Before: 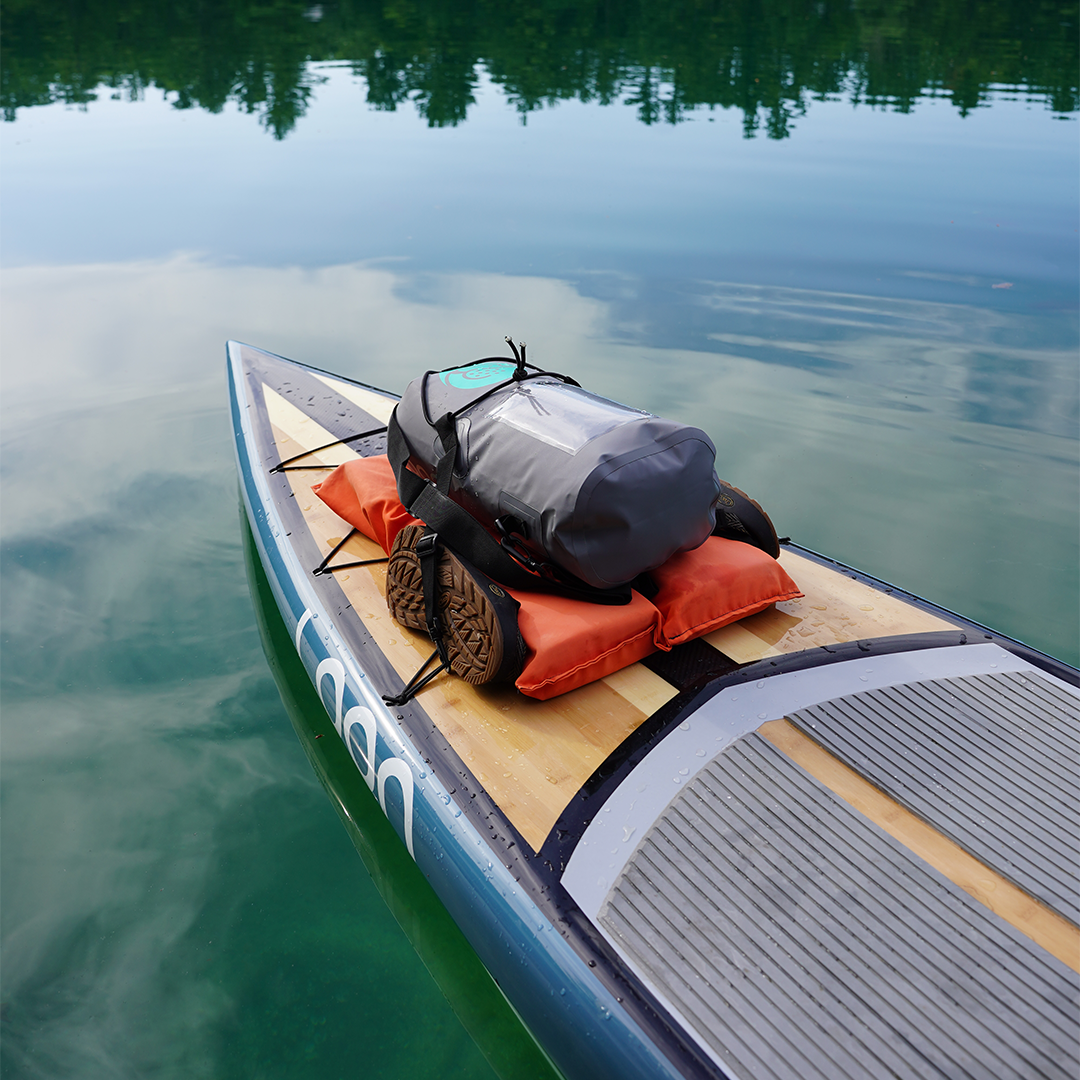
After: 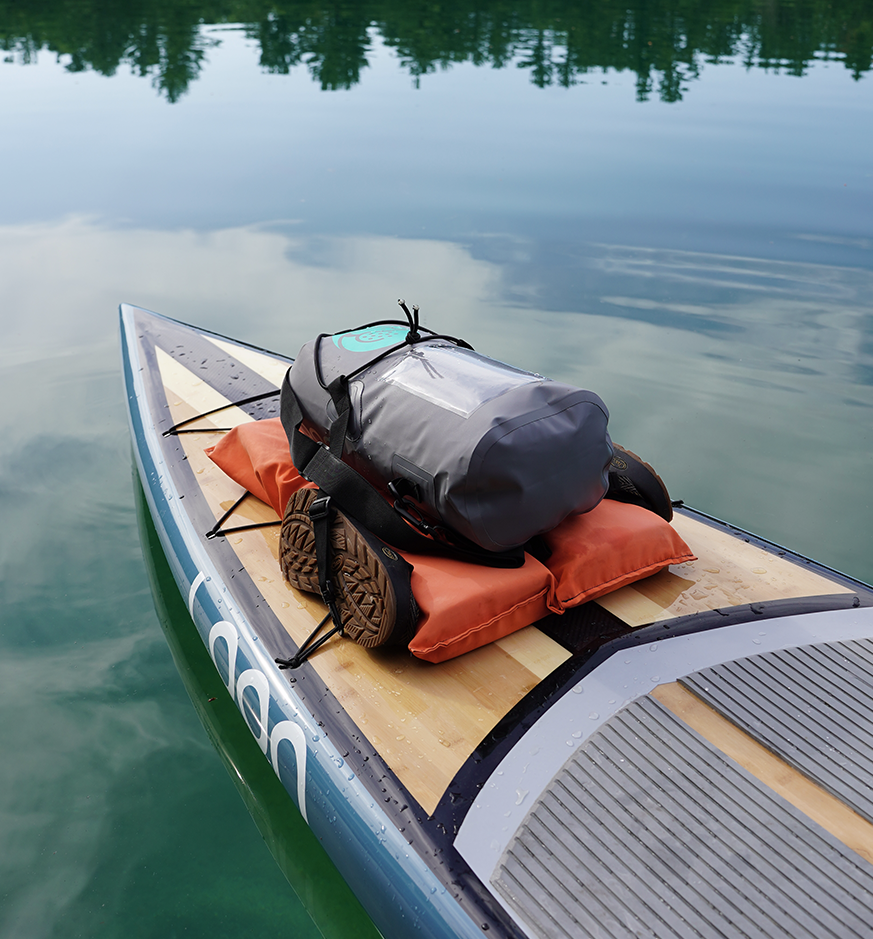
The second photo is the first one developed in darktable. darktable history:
crop: left 9.929%, top 3.475%, right 9.188%, bottom 9.529%
color correction: saturation 0.85
